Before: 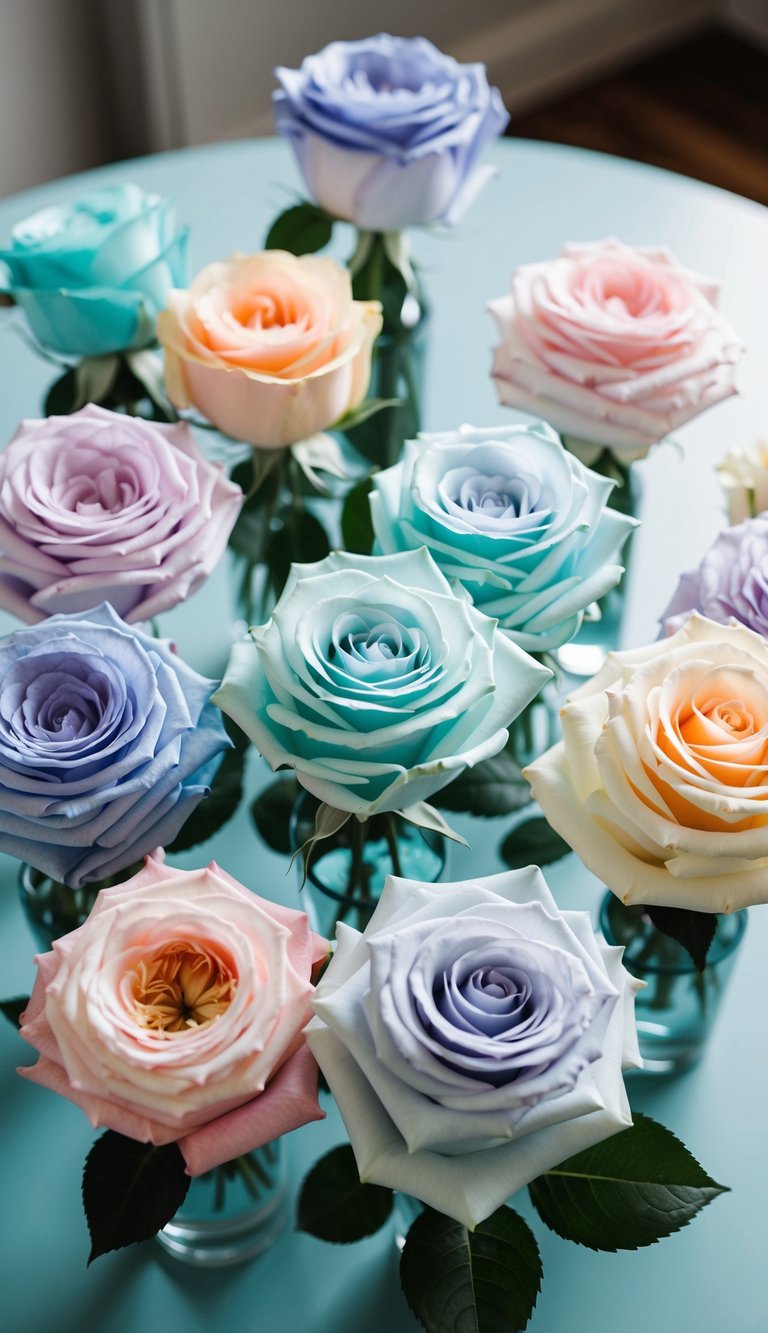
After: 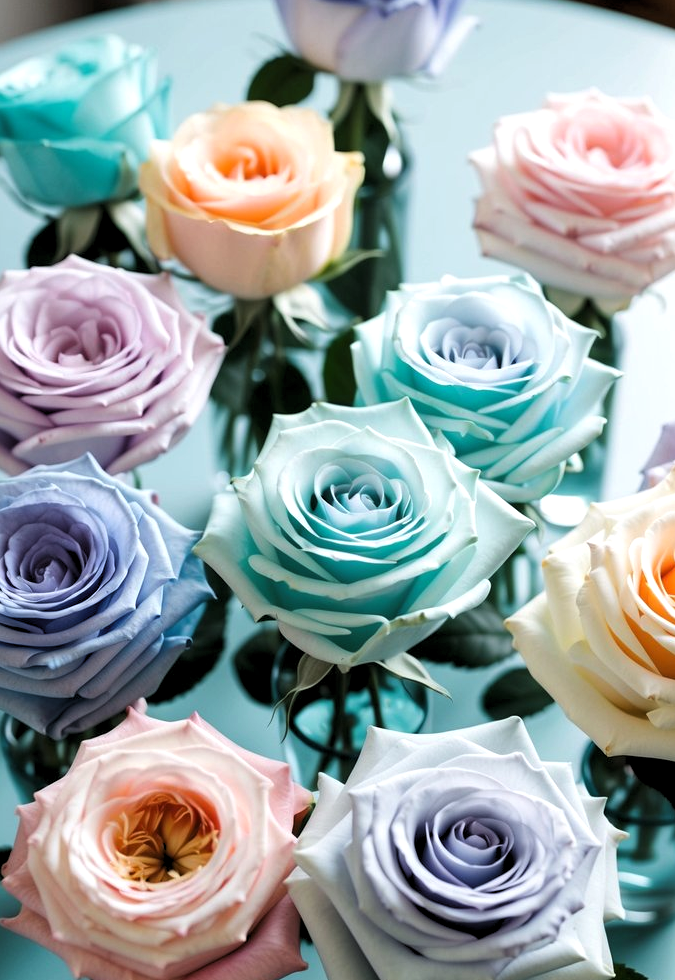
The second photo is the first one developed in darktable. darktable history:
levels: black 3.9%, levels [0.062, 0.494, 0.925]
crop and rotate: left 2.39%, top 11.216%, right 9.645%, bottom 15.191%
